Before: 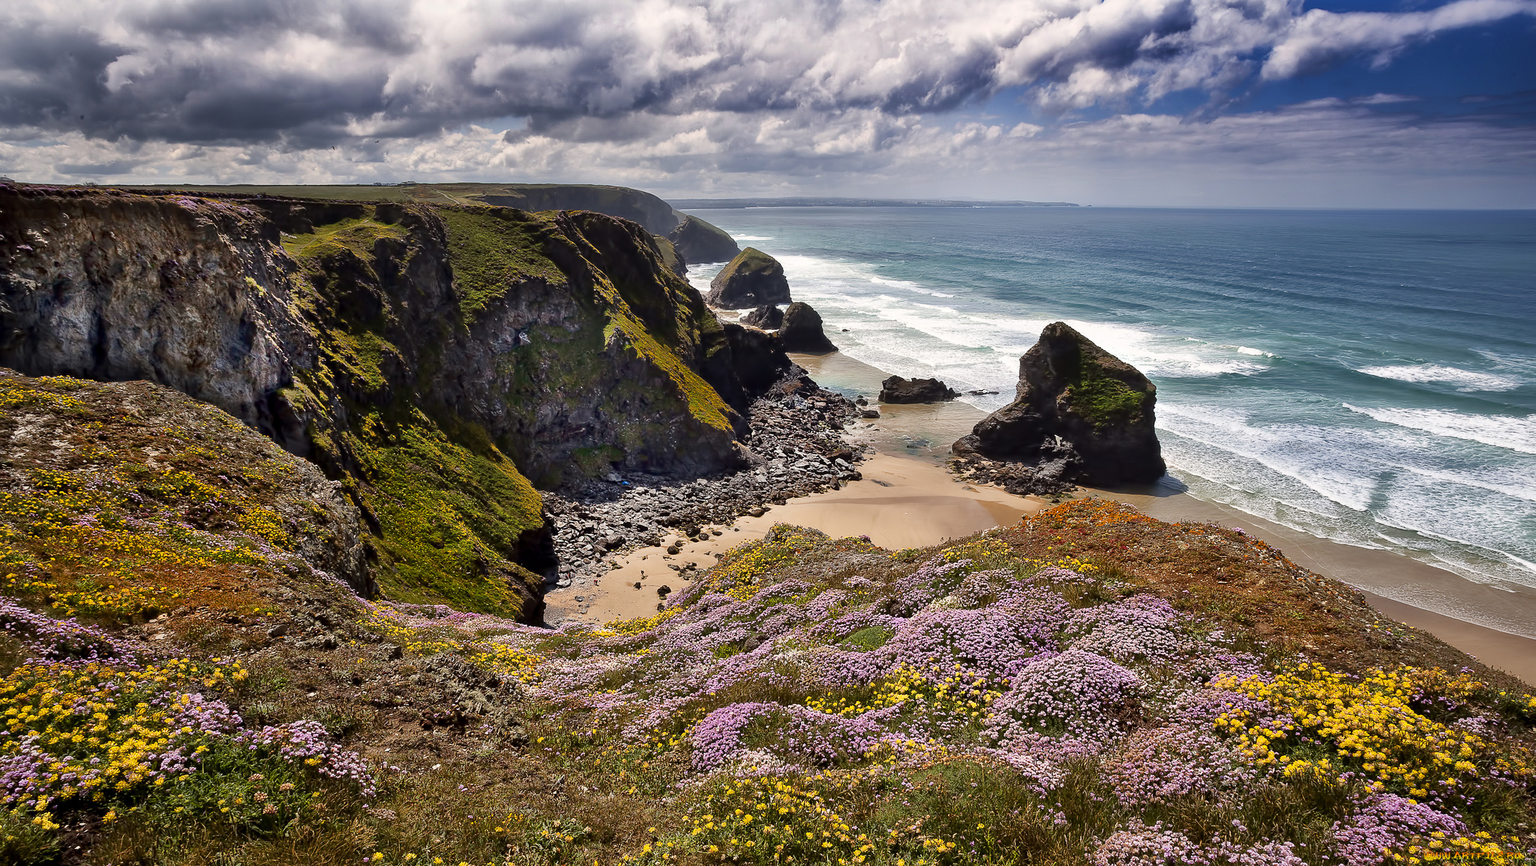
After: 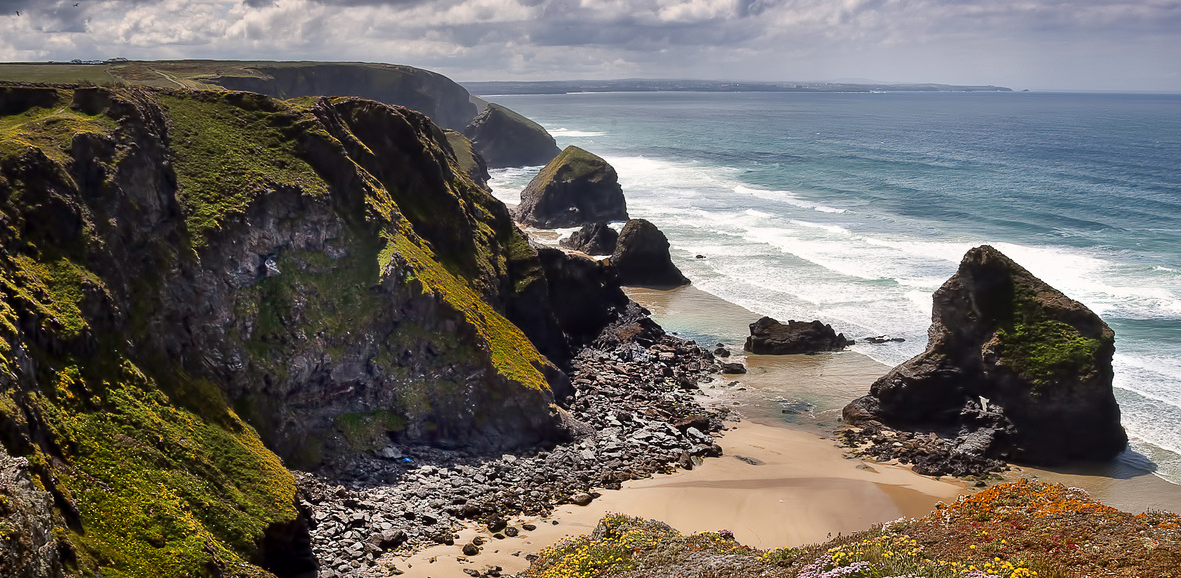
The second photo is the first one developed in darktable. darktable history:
crop: left 20.883%, top 15.973%, right 21.448%, bottom 33.899%
